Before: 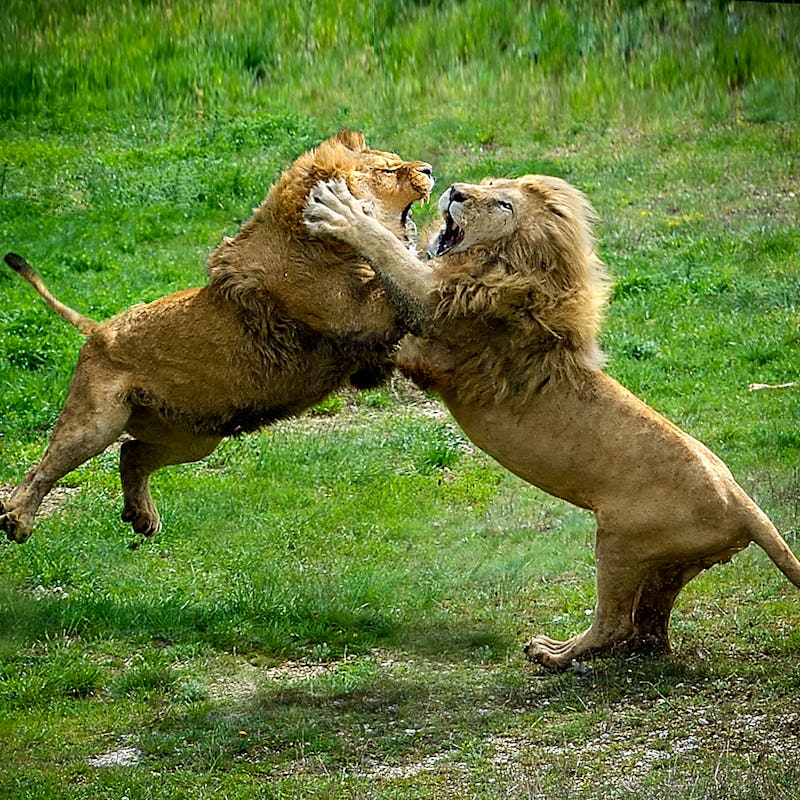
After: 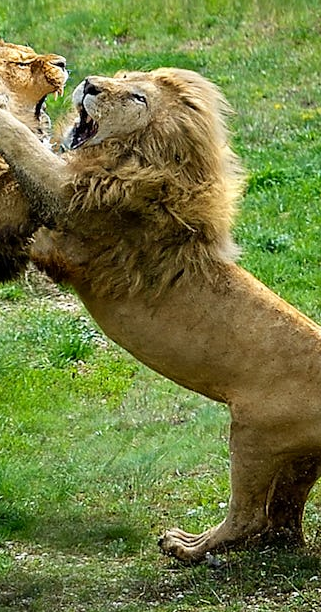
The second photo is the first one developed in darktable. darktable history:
crop: left 45.844%, top 13.402%, right 13.942%, bottom 10.096%
